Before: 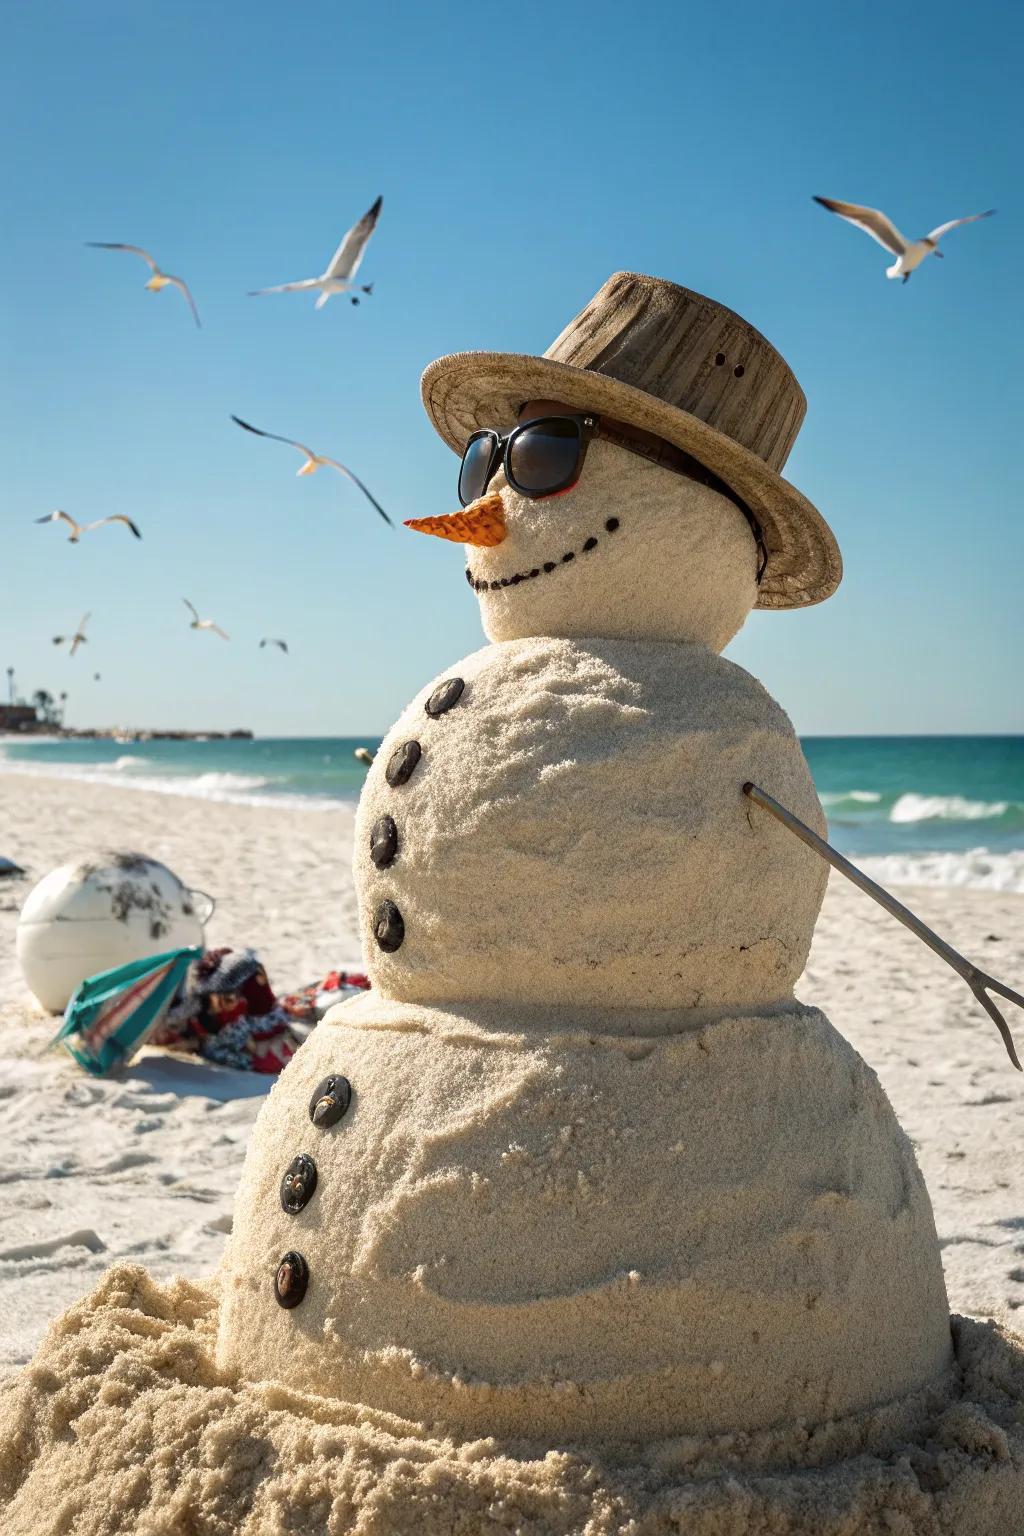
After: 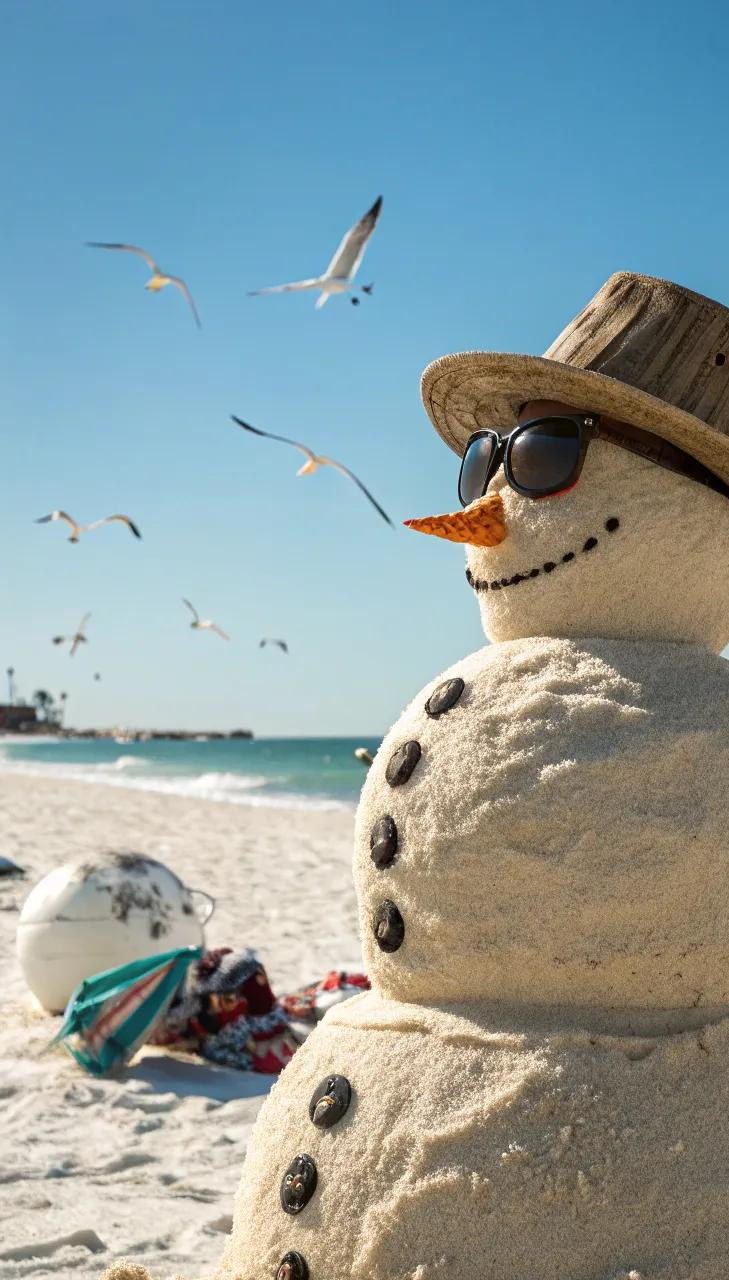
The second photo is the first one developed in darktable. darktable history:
crop: right 28.431%, bottom 16.532%
